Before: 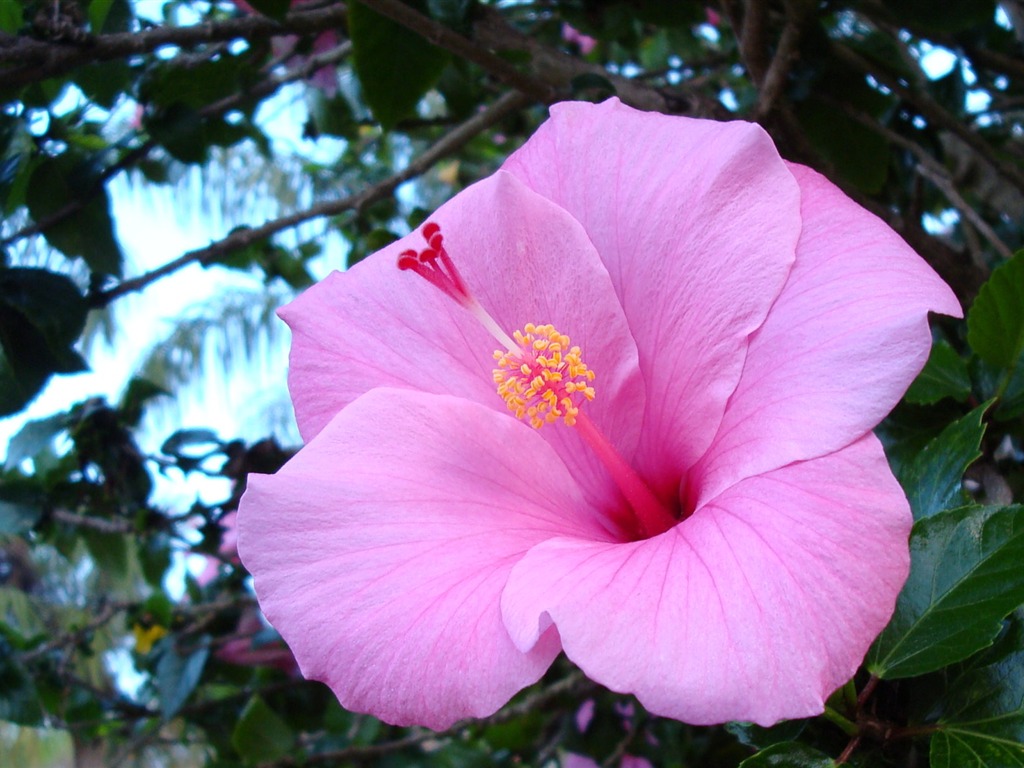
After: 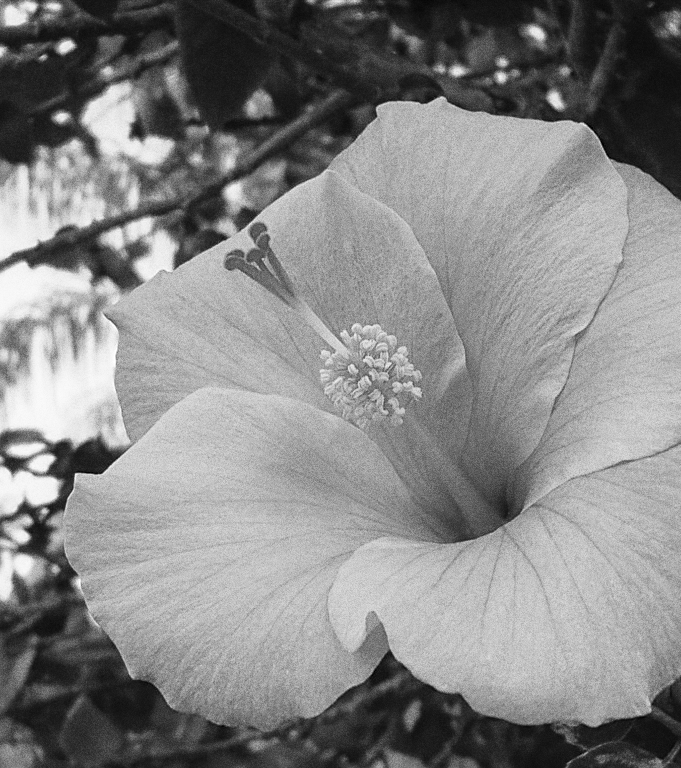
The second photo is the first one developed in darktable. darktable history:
monochrome: on, module defaults
crop: left 16.899%, right 16.556%
grain: coarseness 0.09 ISO, strength 40%
local contrast: detail 110%
sharpen: on, module defaults
